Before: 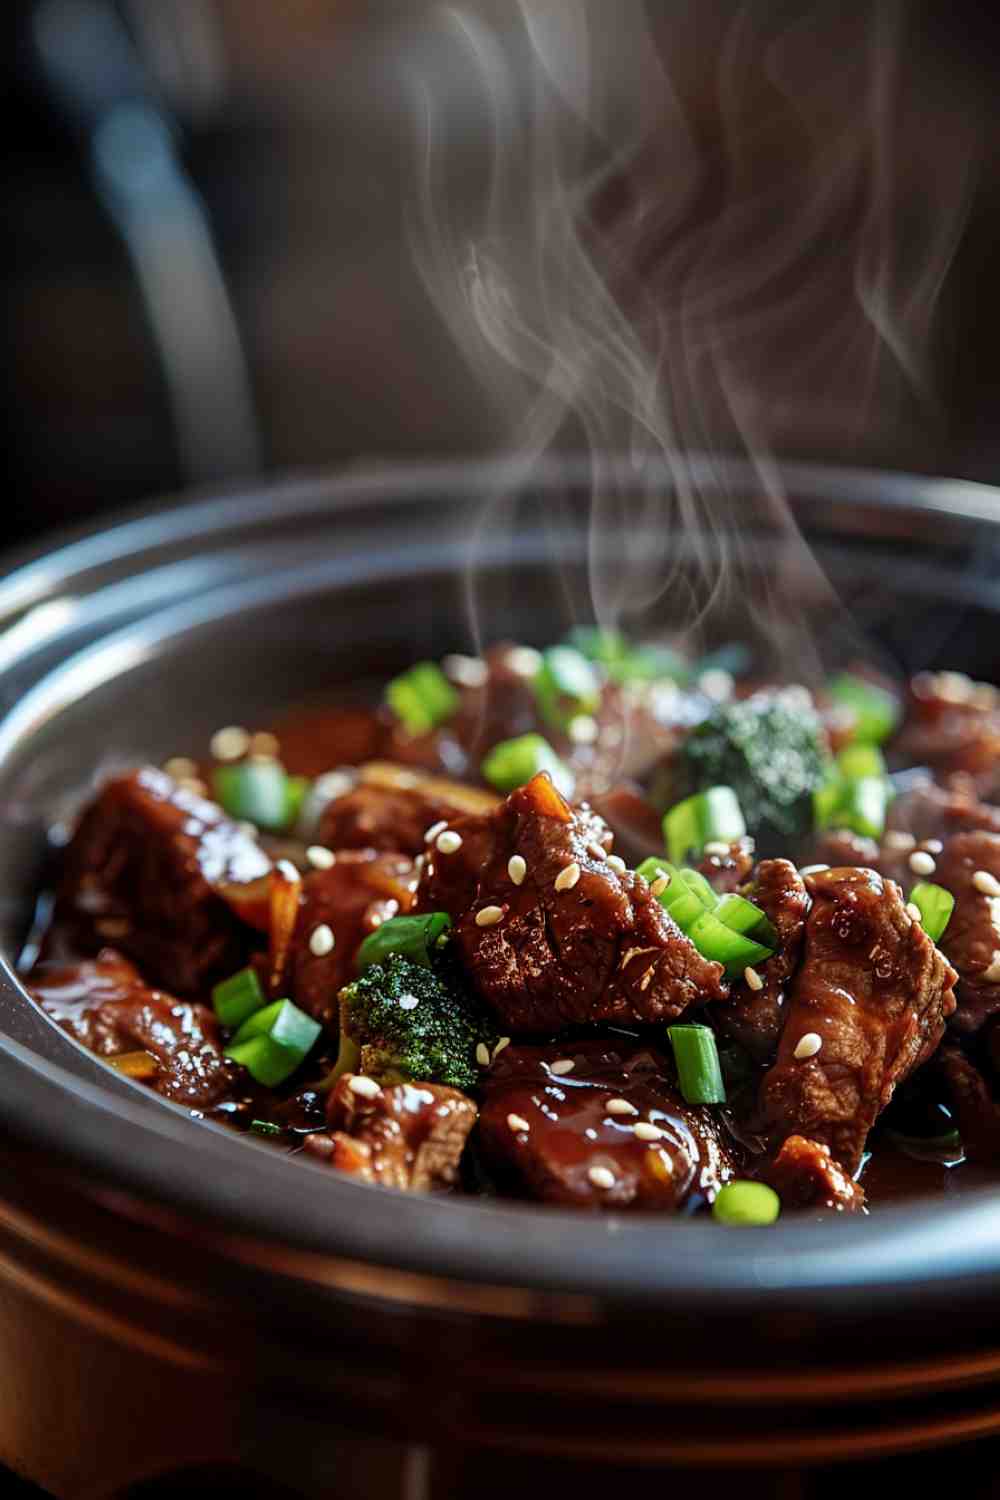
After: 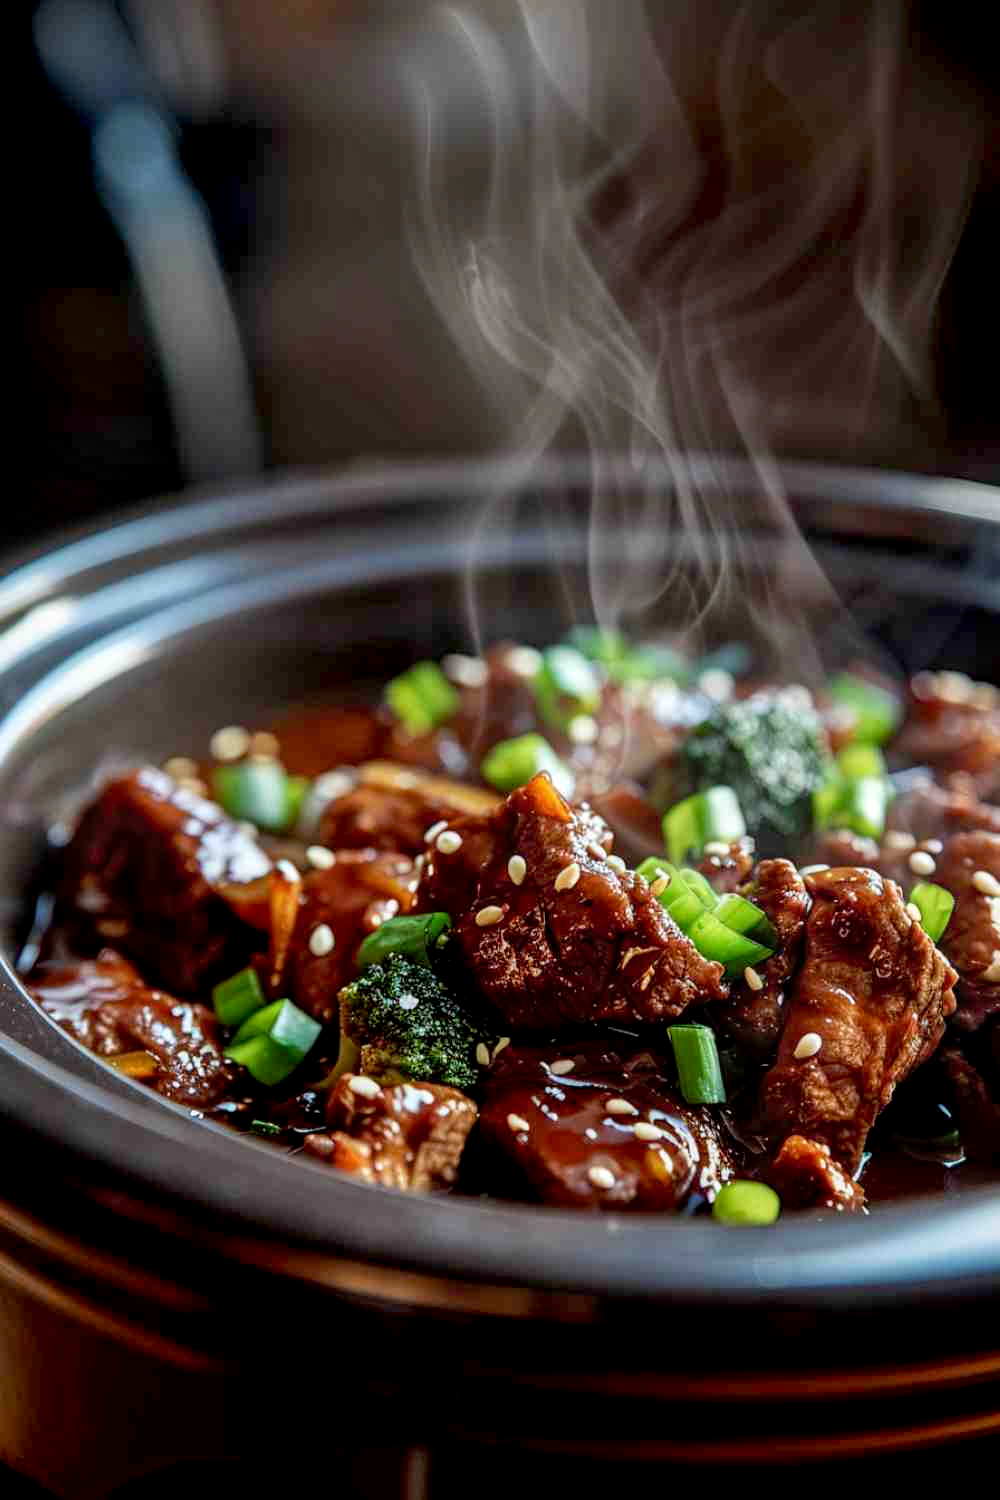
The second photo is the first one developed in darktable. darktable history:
tone equalizer: on, module defaults
bloom: size 38%, threshold 95%, strength 30%
exposure: black level correction 0.009, exposure 0.014 EV, compensate highlight preservation false
local contrast: on, module defaults
